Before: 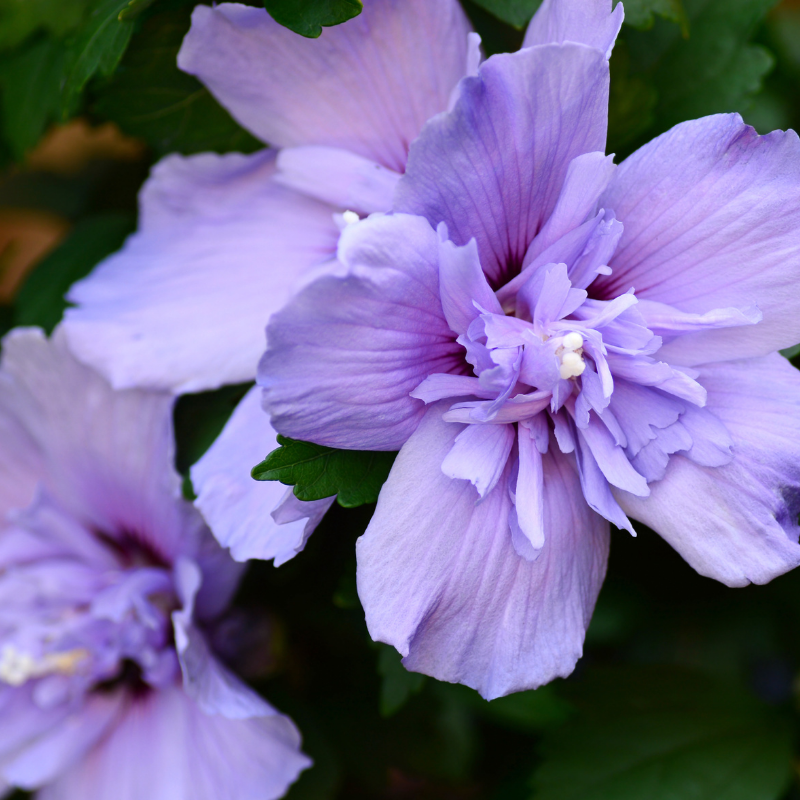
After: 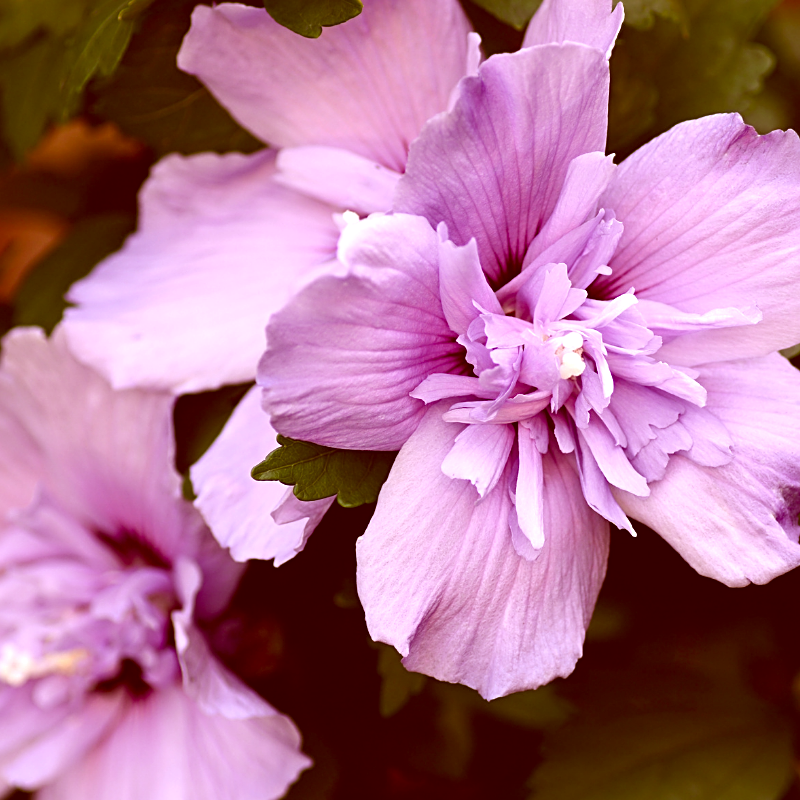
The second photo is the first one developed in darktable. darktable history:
exposure: black level correction 0, exposure 0.498 EV, compensate highlight preservation false
sharpen: on, module defaults
color correction: highlights a* 9.4, highlights b* 8.72, shadows a* 39.4, shadows b* 39.22, saturation 0.781
